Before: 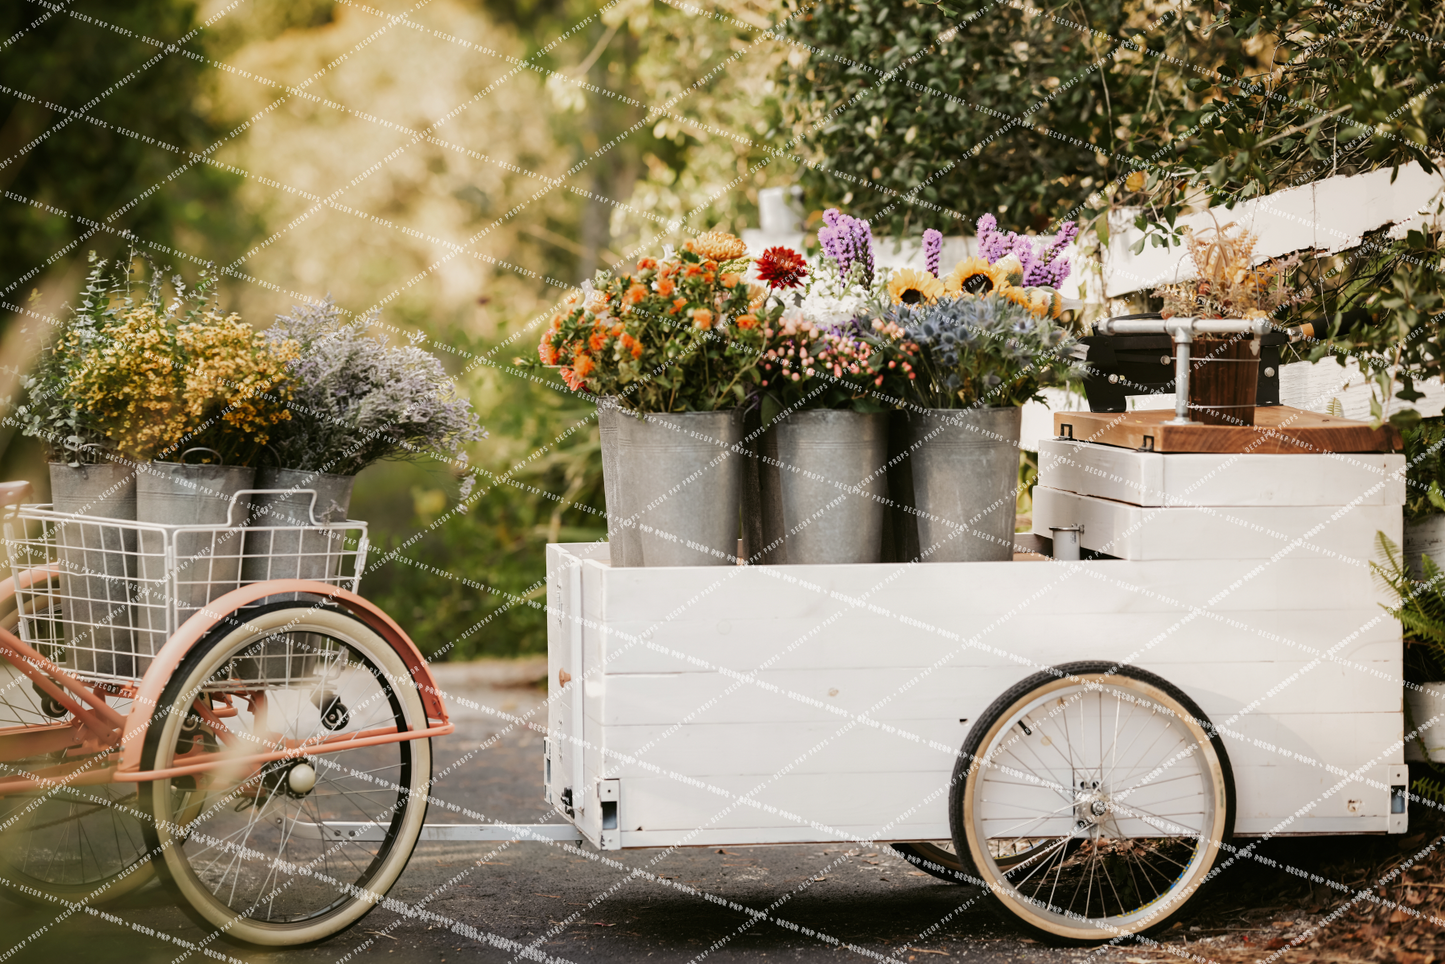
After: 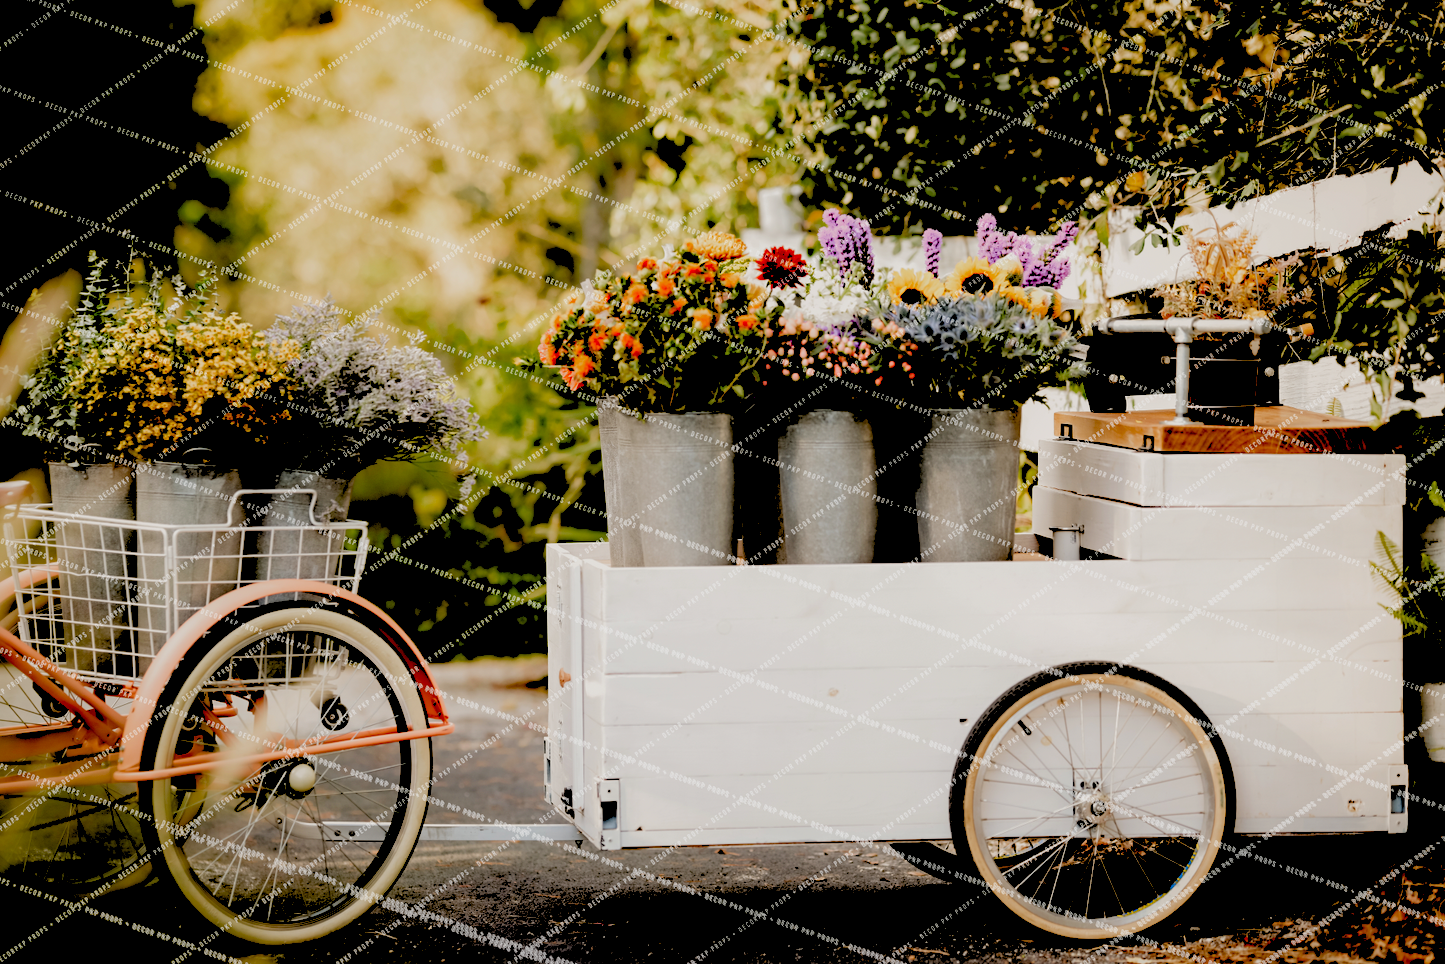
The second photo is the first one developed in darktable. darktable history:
white balance: emerald 1
exposure: black level correction 0.056, compensate highlight preservation false
rgb levels: preserve colors sum RGB, levels [[0.038, 0.433, 0.934], [0, 0.5, 1], [0, 0.5, 1]]
